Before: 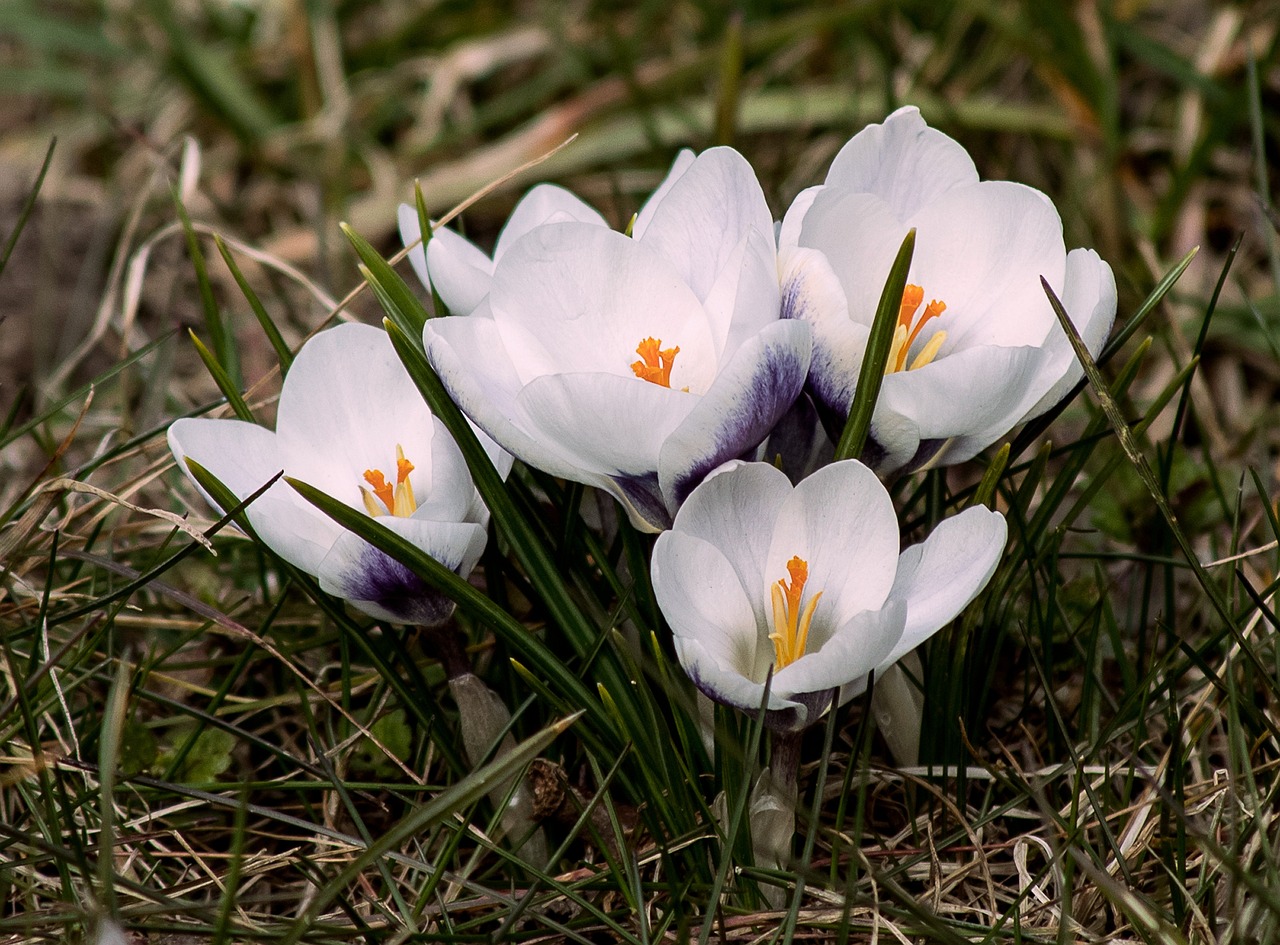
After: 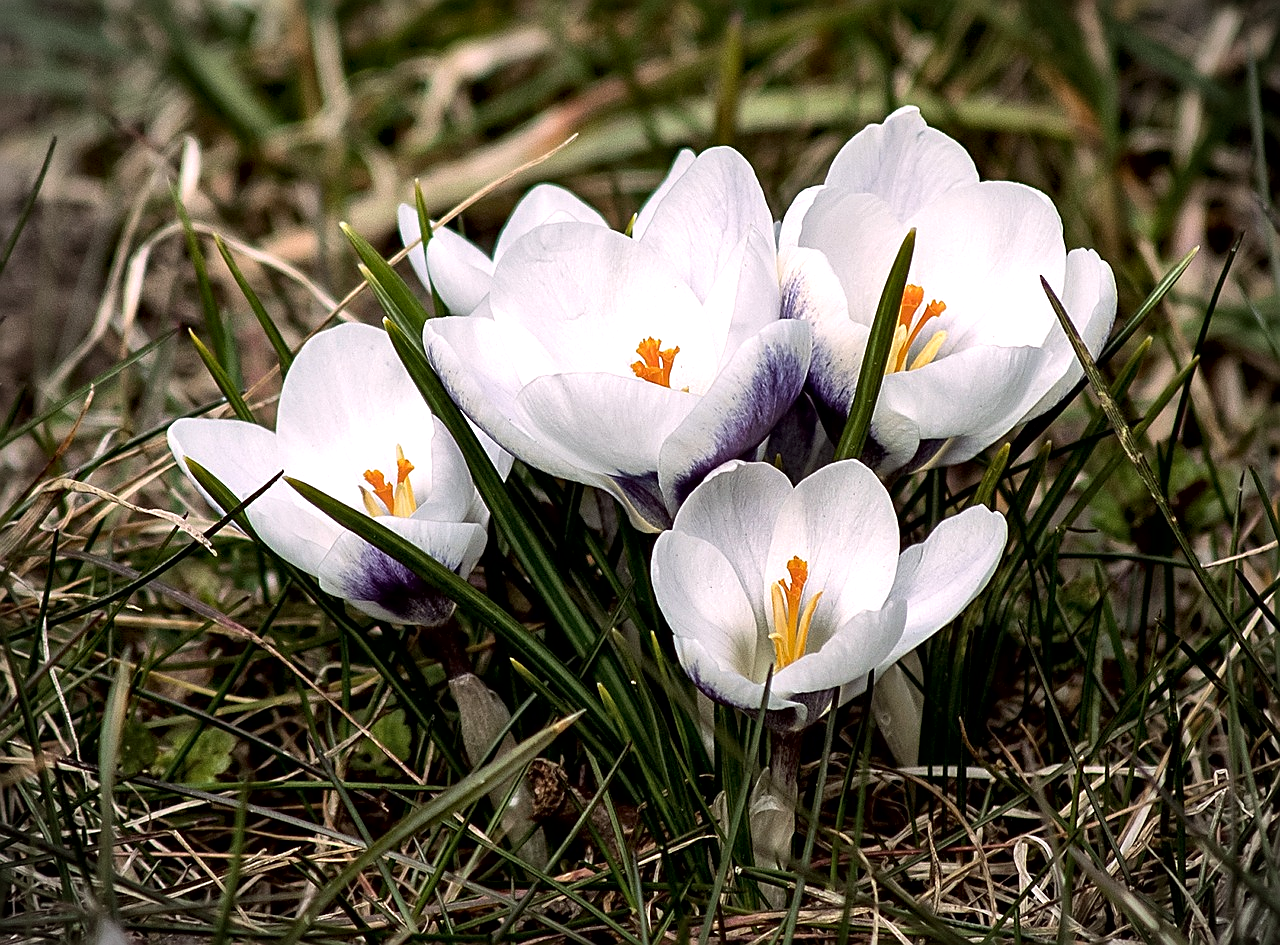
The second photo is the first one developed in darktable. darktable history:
vignetting: fall-off start 89.38%, fall-off radius 43.95%, width/height ratio 1.157, unbound false
sharpen: on, module defaults
local contrast: mode bilateral grid, contrast 25, coarseness 59, detail 152%, midtone range 0.2
exposure: exposure 0.36 EV, compensate exposure bias true, compensate highlight preservation false
